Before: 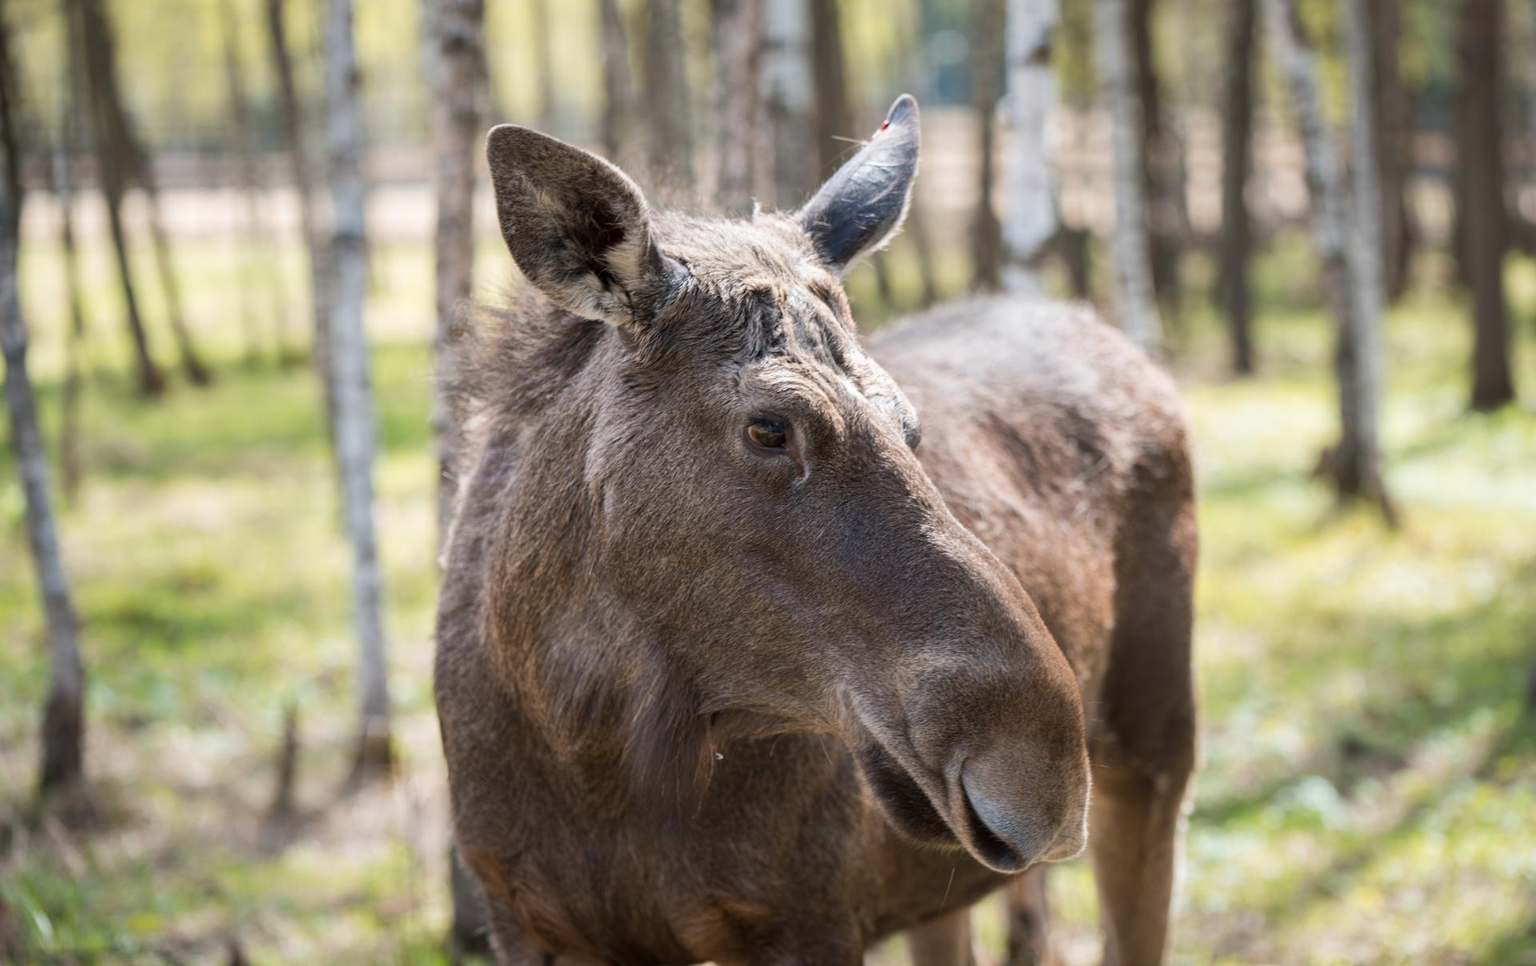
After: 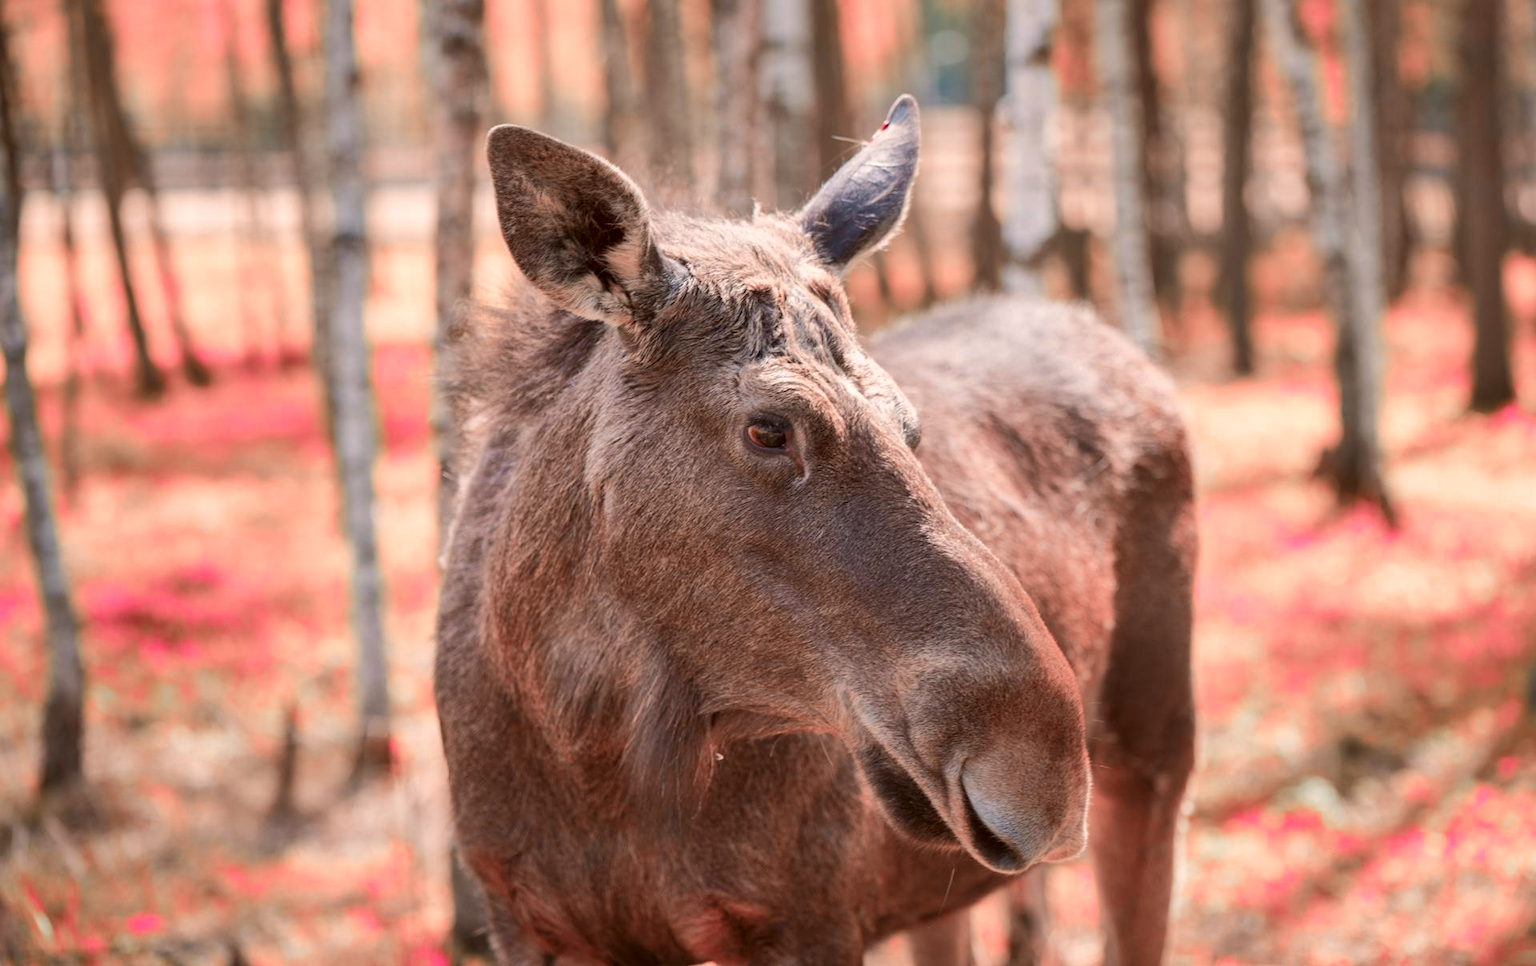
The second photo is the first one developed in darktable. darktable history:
shadows and highlights: low approximation 0.01, soften with gaussian
color correction: highlights a* 6.27, highlights b* 8.19, shadows a* 5.94, shadows b* 7.23, saturation 0.9
color zones: curves: ch2 [(0, 0.488) (0.143, 0.417) (0.286, 0.212) (0.429, 0.179) (0.571, 0.154) (0.714, 0.415) (0.857, 0.495) (1, 0.488)]
color balance rgb: perceptual saturation grading › global saturation 25%, perceptual brilliance grading › mid-tones 10%, perceptual brilliance grading › shadows 15%, global vibrance 20%
